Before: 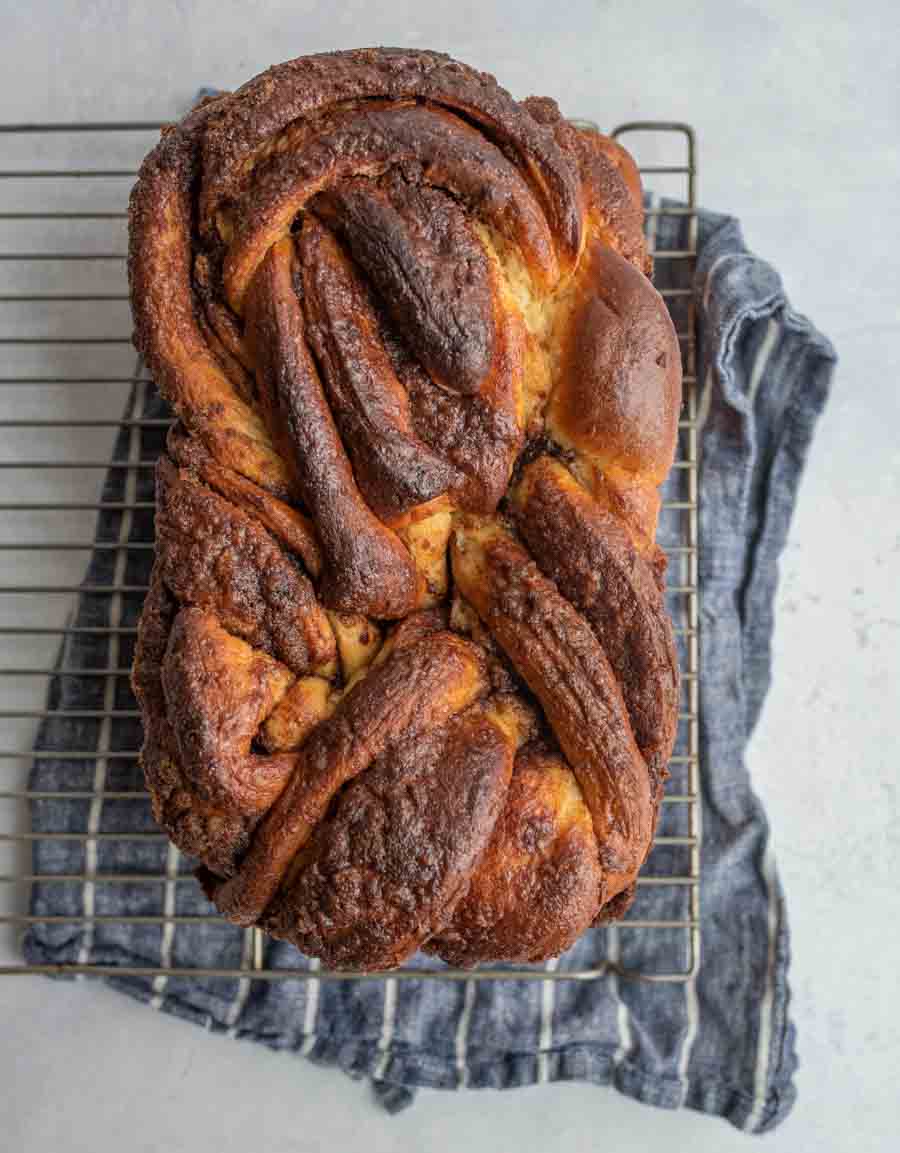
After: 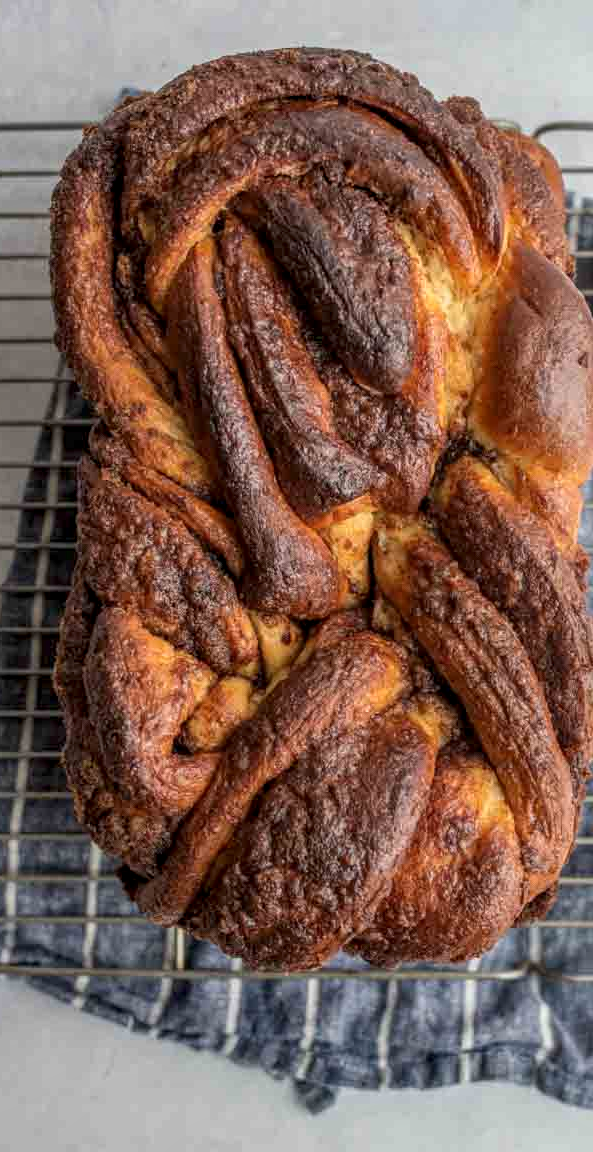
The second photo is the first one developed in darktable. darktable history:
local contrast: on, module defaults
crop and rotate: left 8.778%, right 25.263%
